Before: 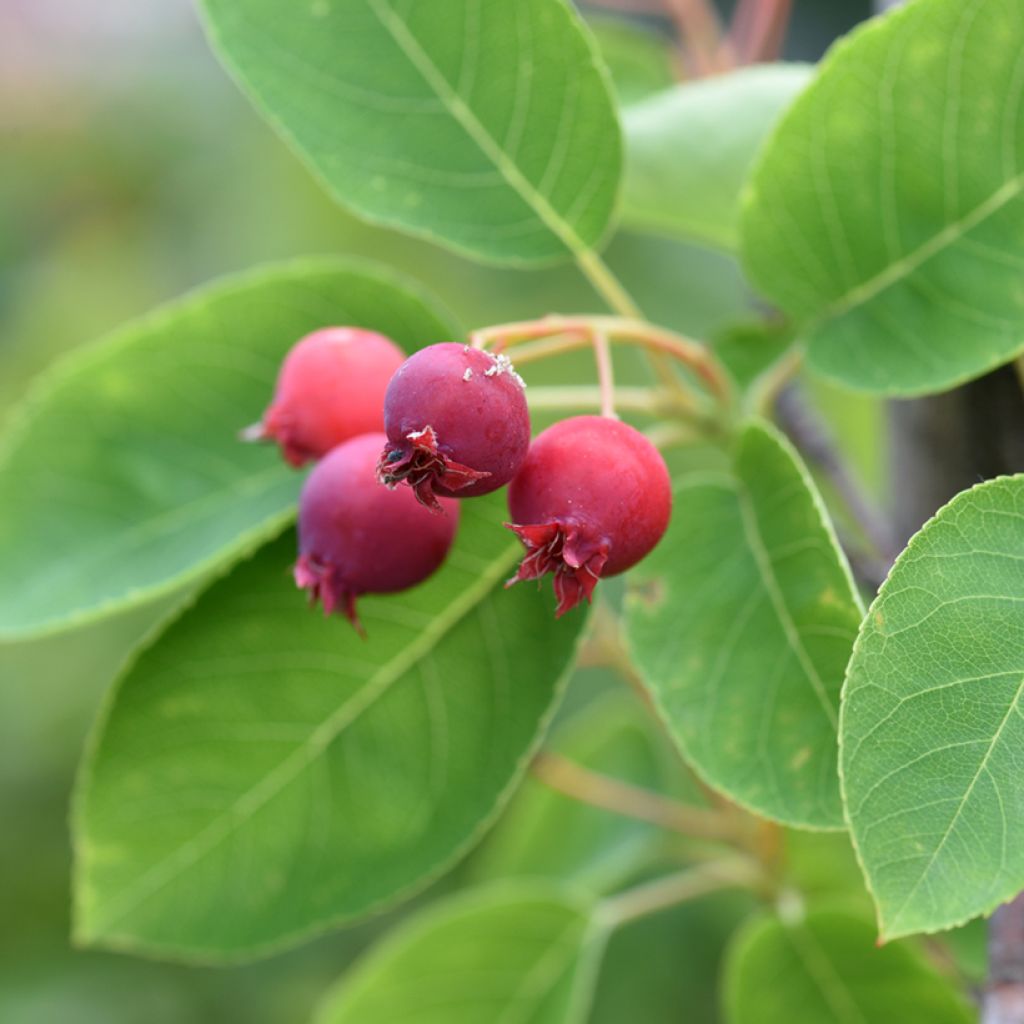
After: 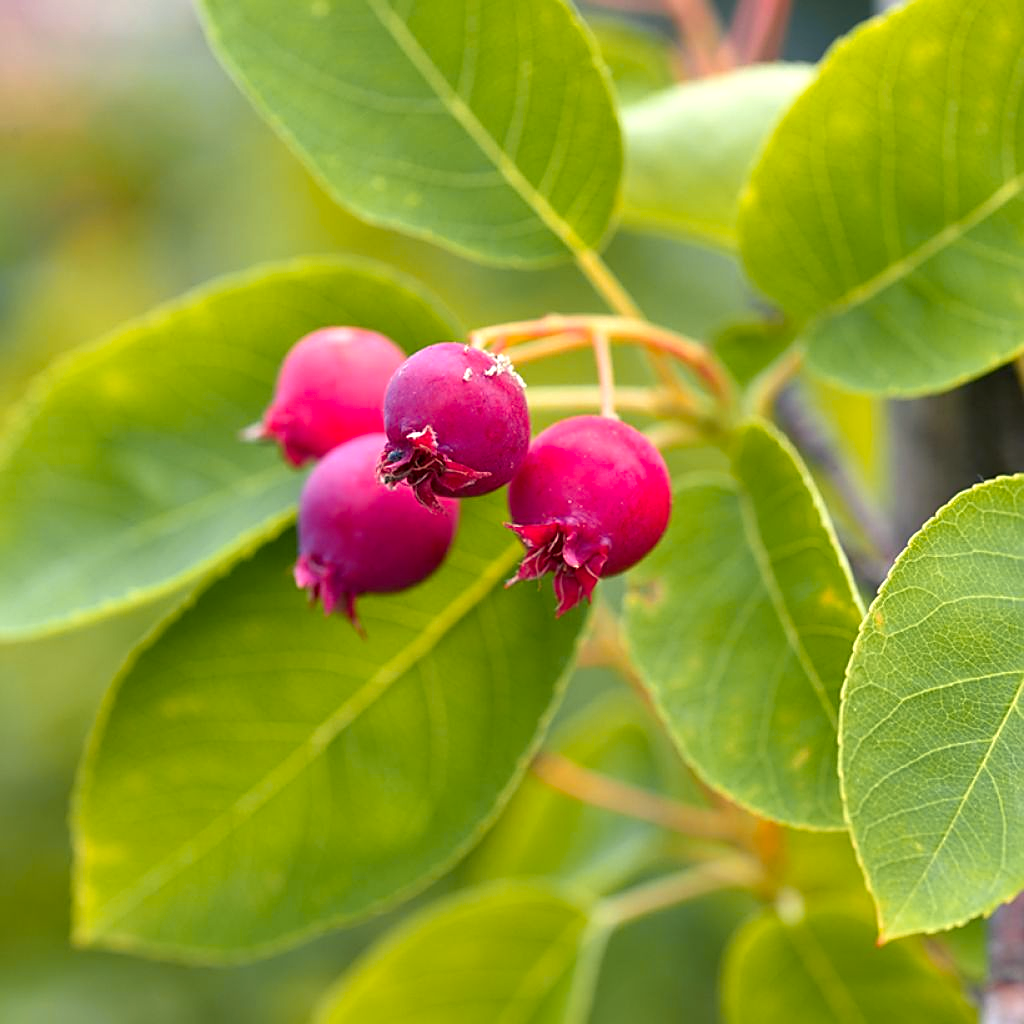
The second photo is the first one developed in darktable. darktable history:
sharpen: amount 0.597
shadows and highlights: soften with gaussian
exposure: exposure 0.362 EV, compensate exposure bias true, compensate highlight preservation false
color zones: curves: ch1 [(0.309, 0.524) (0.41, 0.329) (0.508, 0.509)]; ch2 [(0.25, 0.457) (0.75, 0.5)]
color balance rgb: shadows lift › chroma 3.006%, shadows lift › hue 281.6°, highlights gain › chroma 3.052%, highlights gain › hue 76.31°, perceptual saturation grading › global saturation 10.524%, global vibrance 20%
